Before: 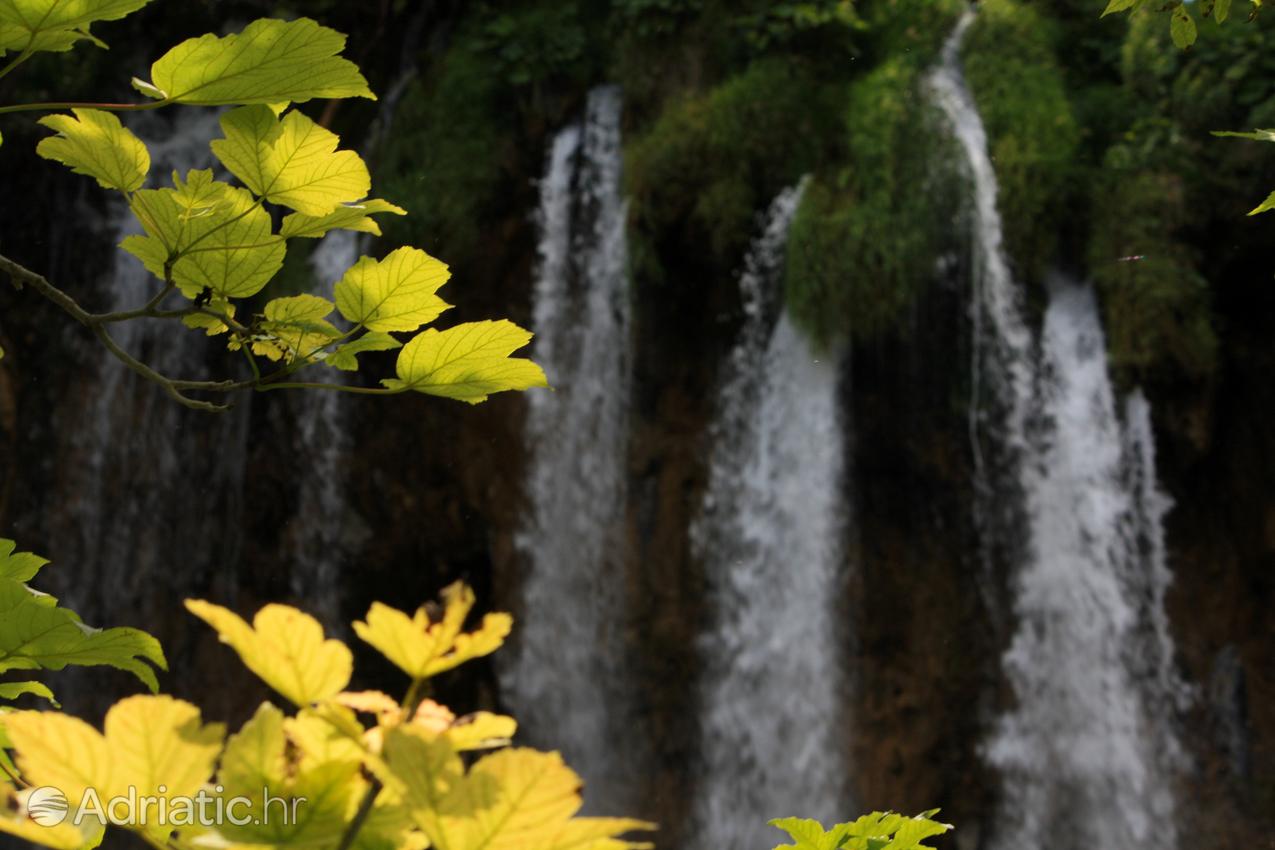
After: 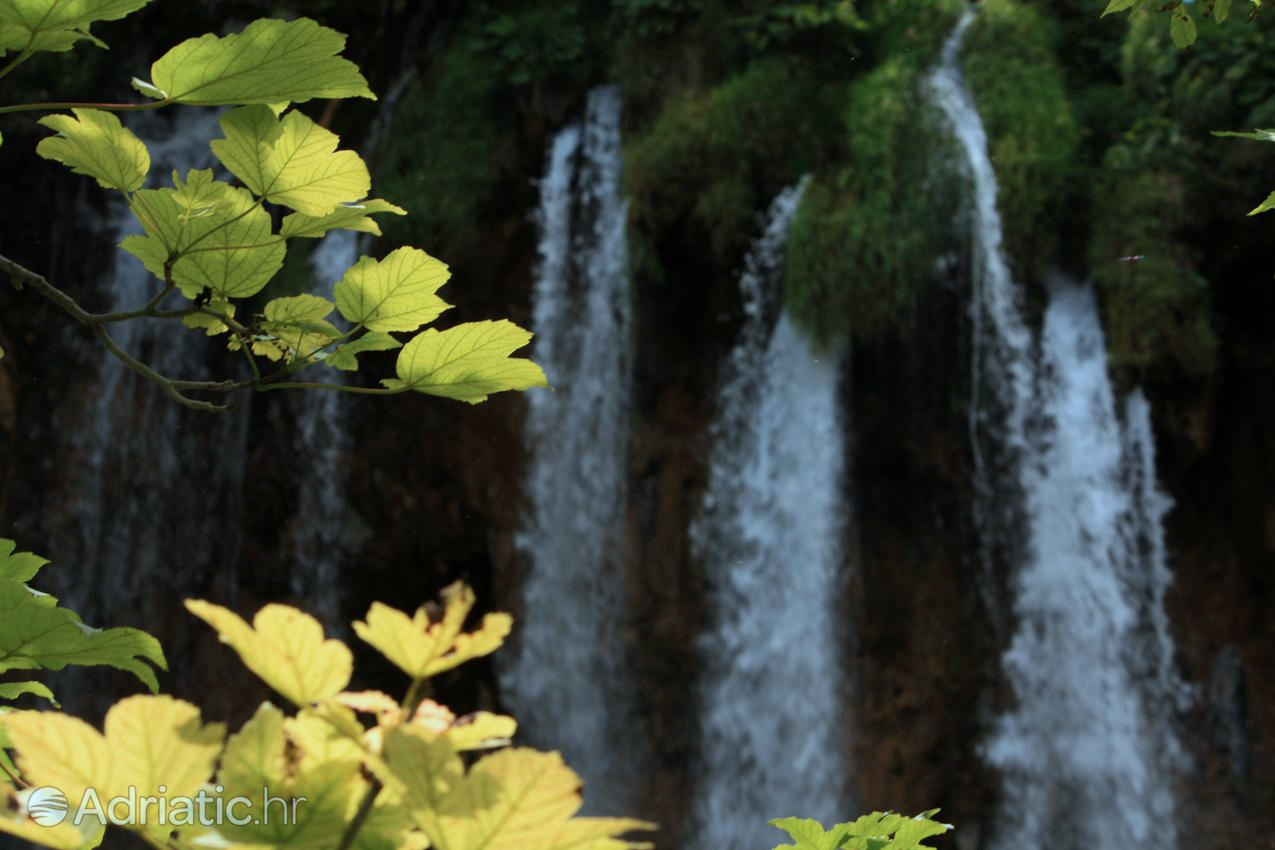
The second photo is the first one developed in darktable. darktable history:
color correction: highlights a* -9.62, highlights b* -21.32
